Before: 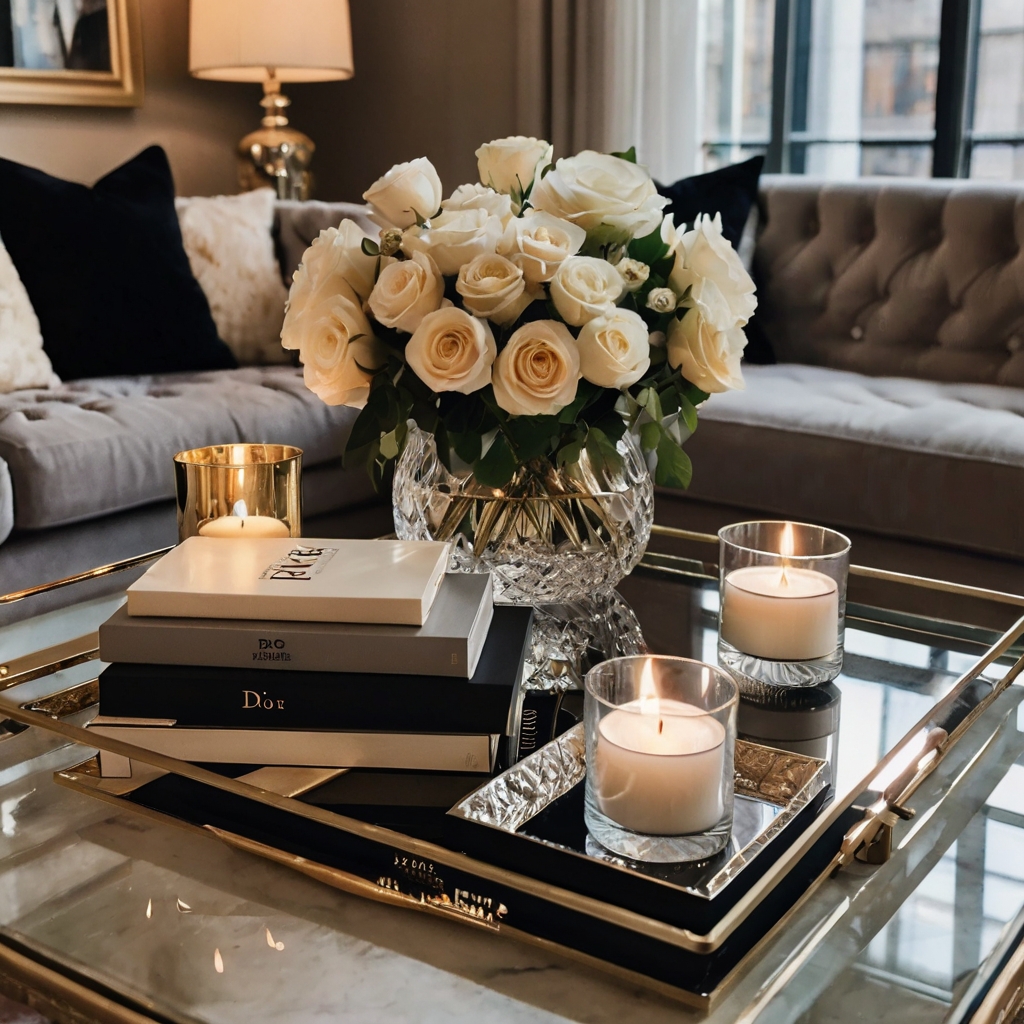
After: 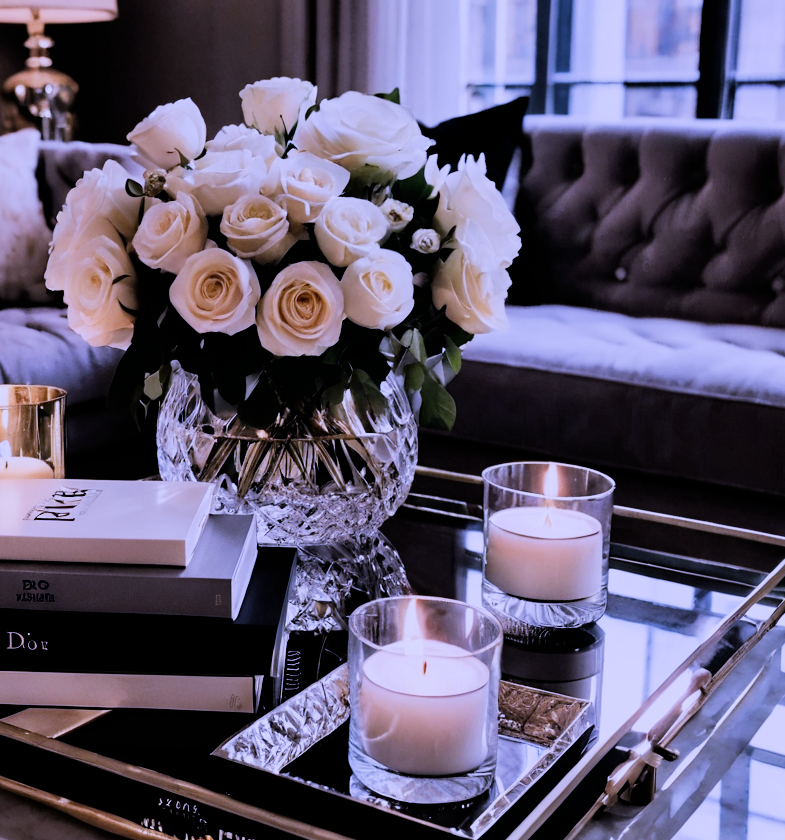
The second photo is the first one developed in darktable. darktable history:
white balance: red 0.98, blue 1.61
filmic rgb: black relative exposure -5 EV, hardness 2.88, contrast 1.3, highlights saturation mix -30%
crop: left 23.095%, top 5.827%, bottom 11.854%
